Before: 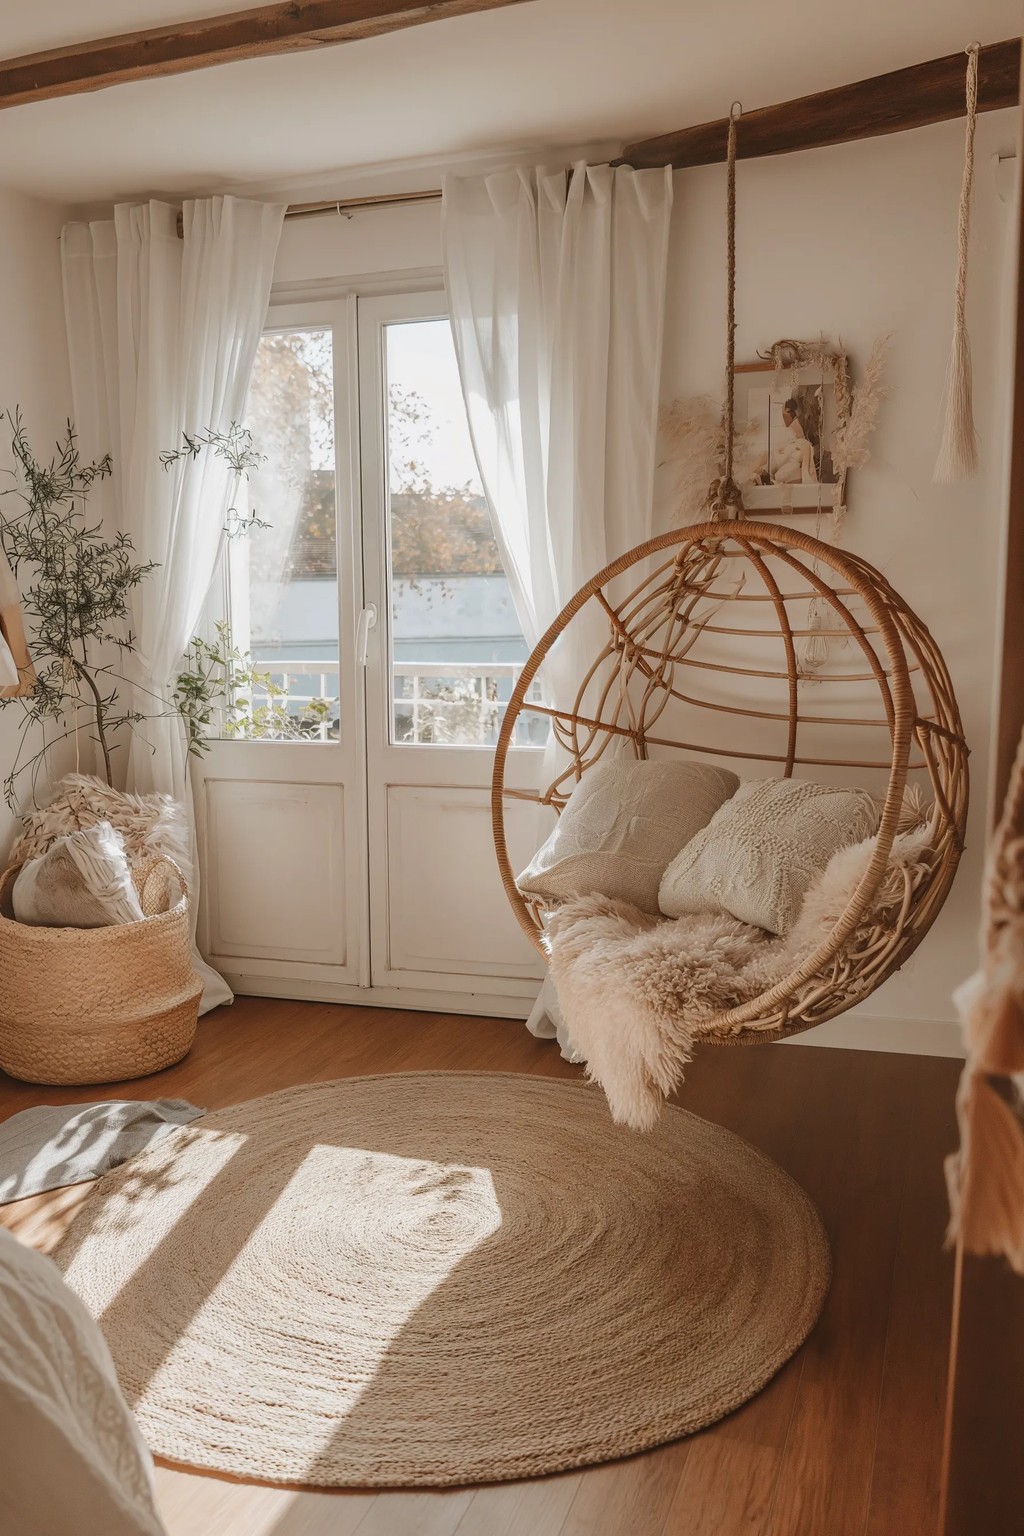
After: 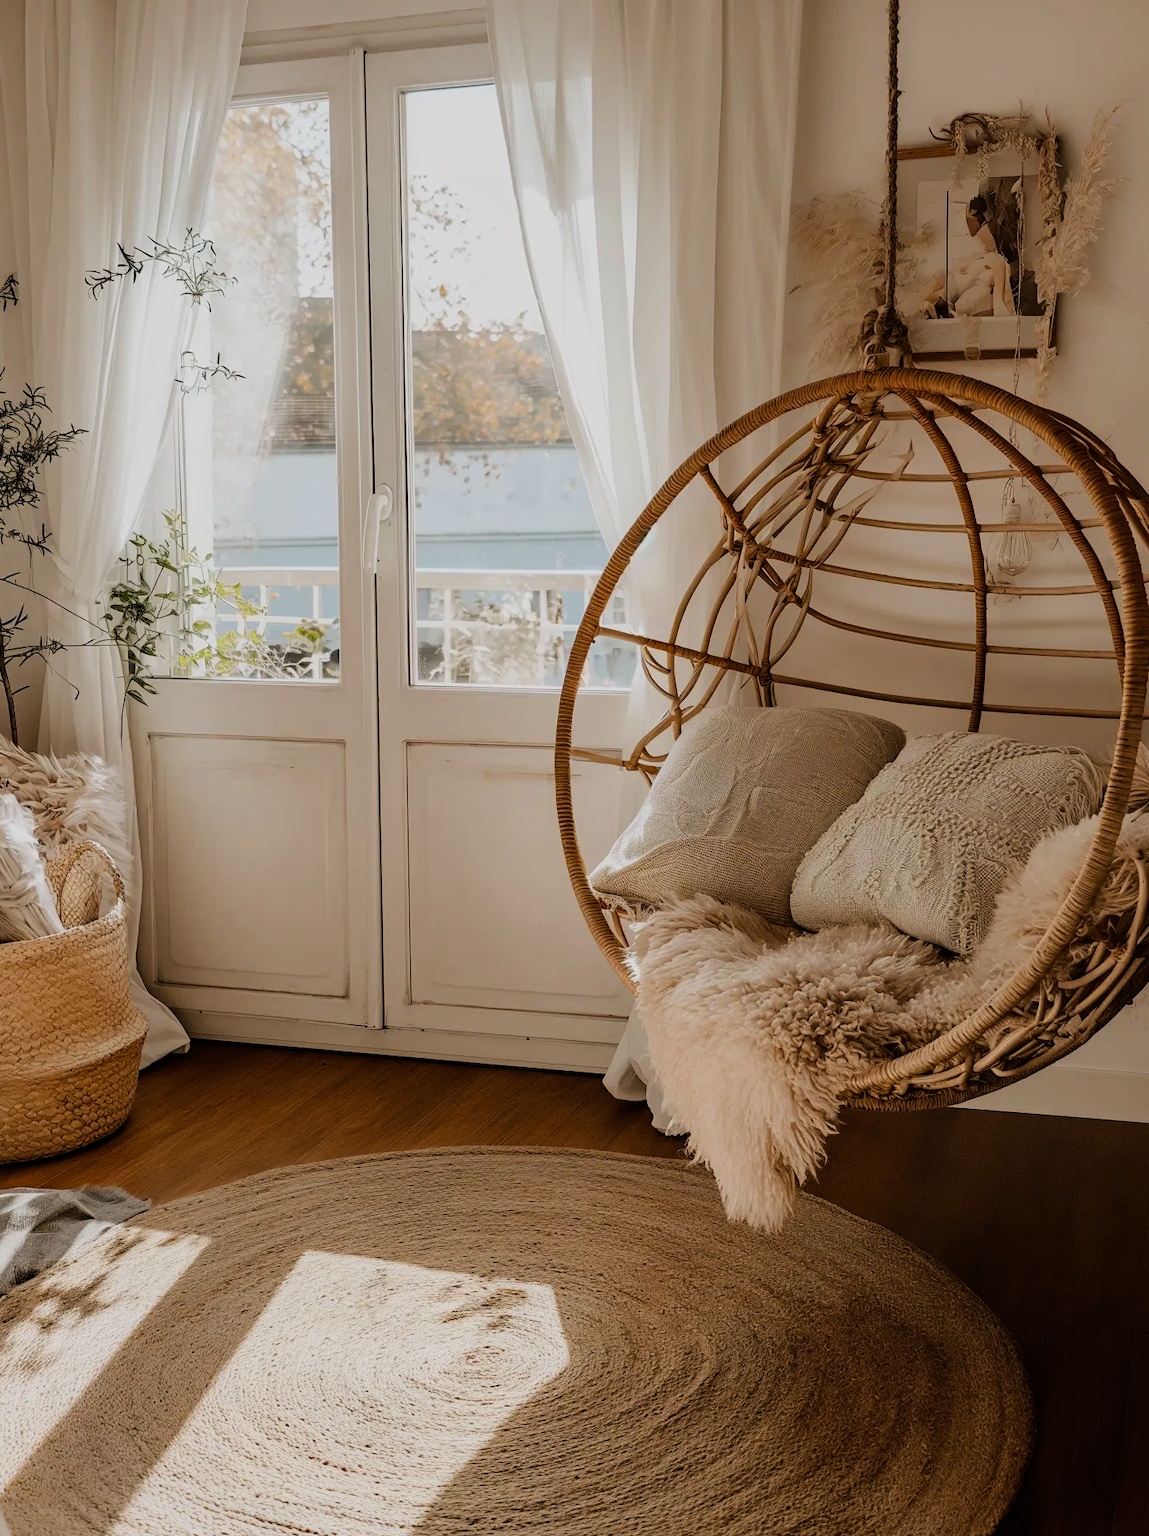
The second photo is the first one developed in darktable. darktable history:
crop: left 9.712%, top 16.928%, right 10.845%, bottom 12.332%
exposure: exposure -0.36 EV, compensate highlight preservation false
tone equalizer: on, module defaults
color balance rgb: perceptual saturation grading › global saturation 25%, global vibrance 20%
filmic rgb: black relative exposure -5 EV, hardness 2.88, contrast 1.5
